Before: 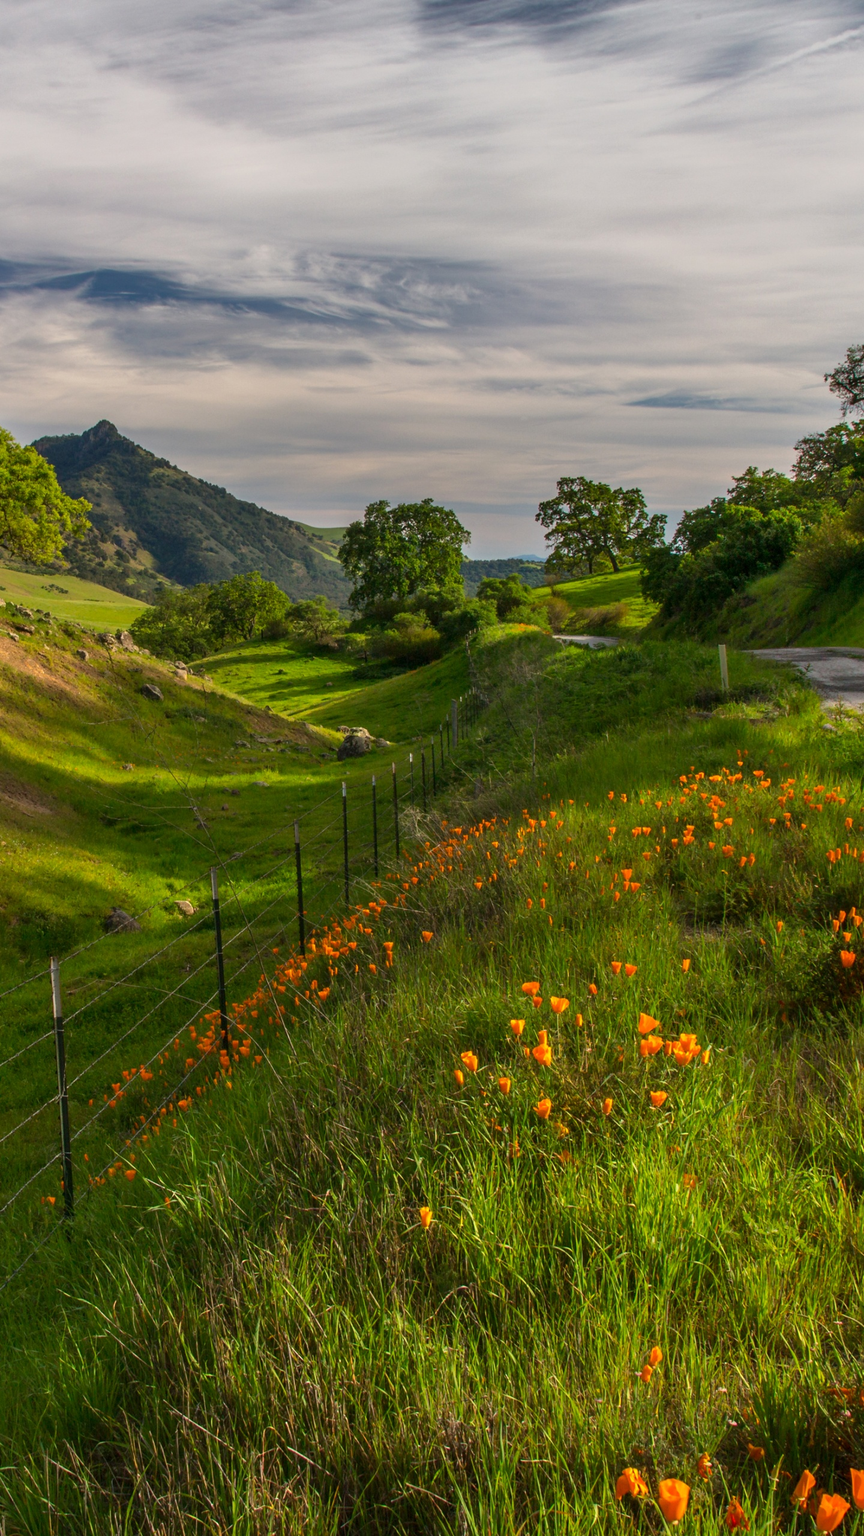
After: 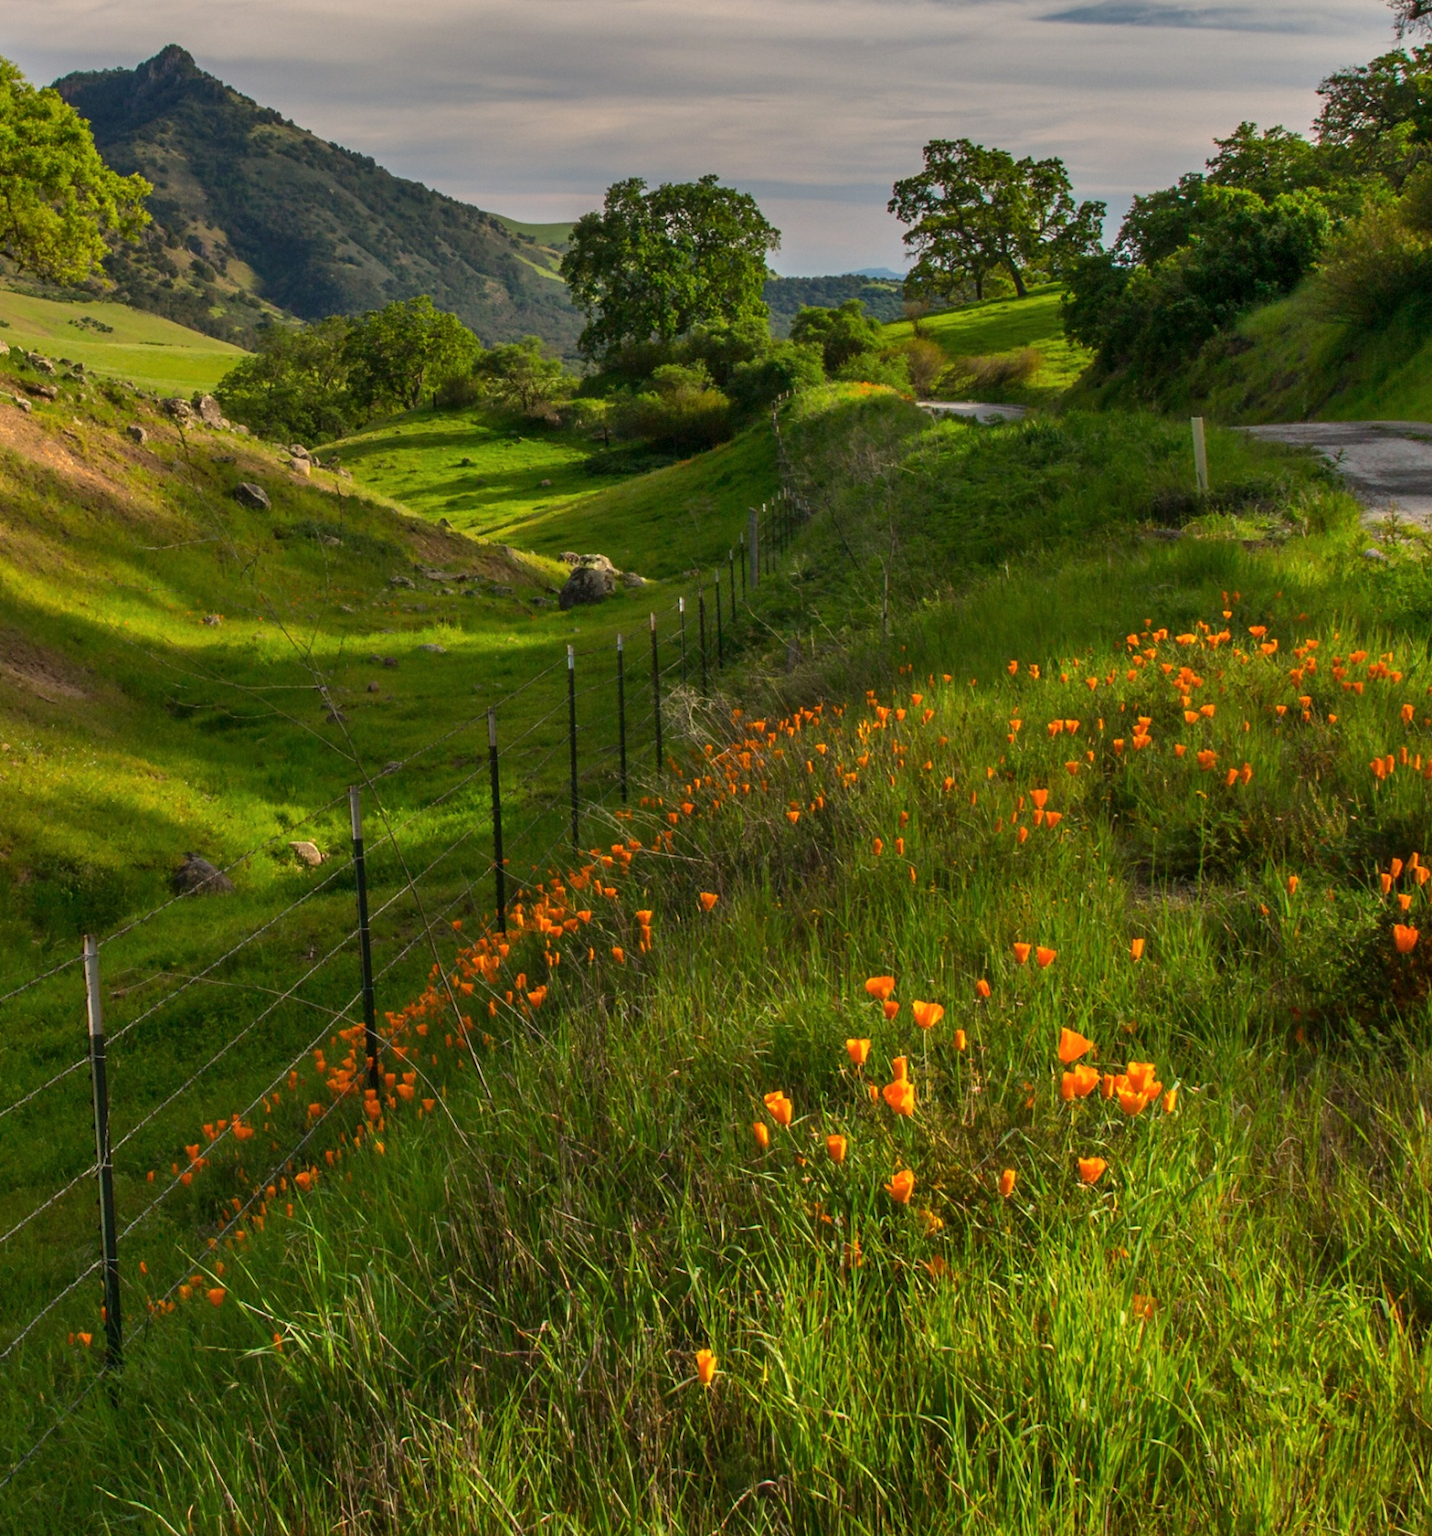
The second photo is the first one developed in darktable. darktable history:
shadows and highlights: shadows 13.54, white point adjustment 1.23, highlights color adjustment 32.45%, soften with gaussian
crop and rotate: top 25.619%, bottom 14.051%
